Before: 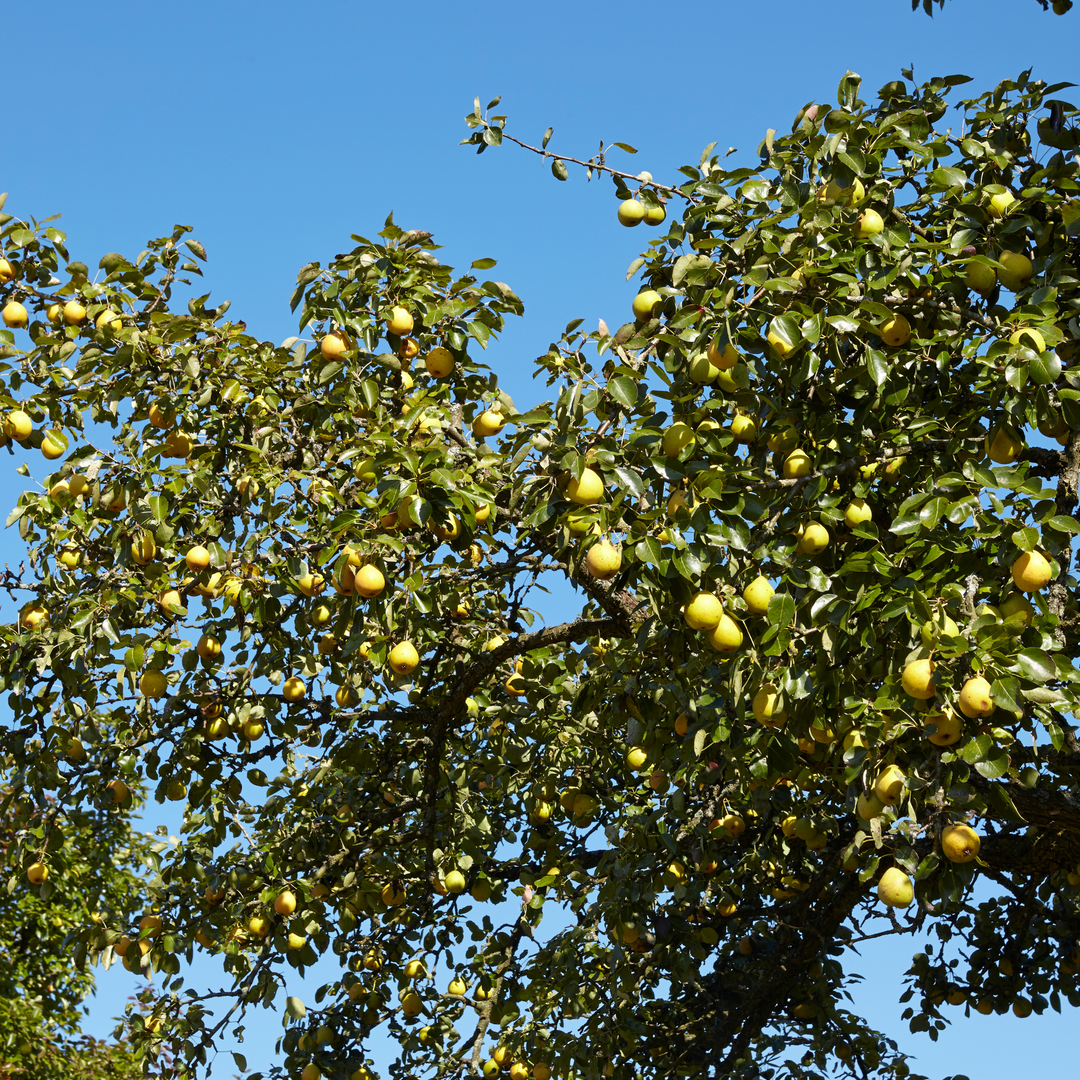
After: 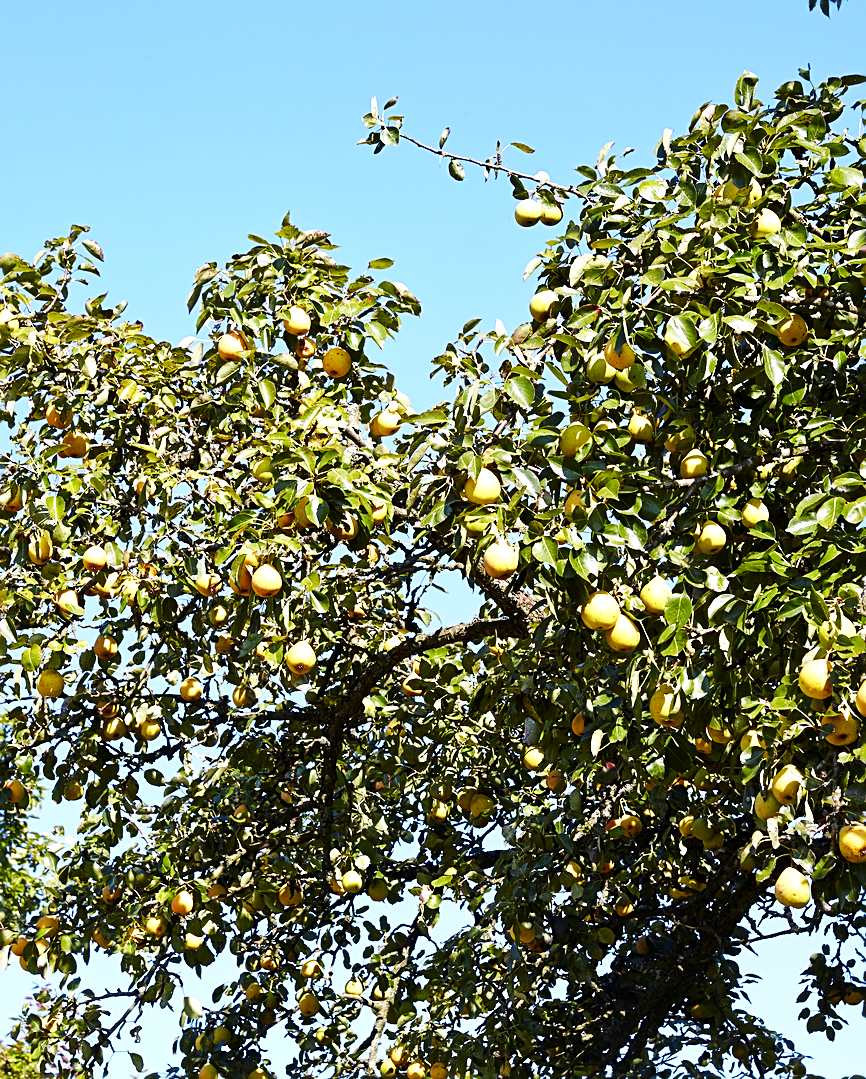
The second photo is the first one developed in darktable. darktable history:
color calibration: illuminant custom, x 0.363, y 0.385, temperature 4525.47 K
contrast brightness saturation: contrast 0.031, brightness -0.031
local contrast: mode bilateral grid, contrast 21, coarseness 51, detail 119%, midtone range 0.2
crop and rotate: left 9.56%, right 10.221%
sharpen: on, module defaults
exposure: black level correction 0, exposure 0.691 EV, compensate exposure bias true, compensate highlight preservation false
base curve: curves: ch0 [(0, 0) (0.032, 0.025) (0.121, 0.166) (0.206, 0.329) (0.605, 0.79) (1, 1)], preserve colors none
